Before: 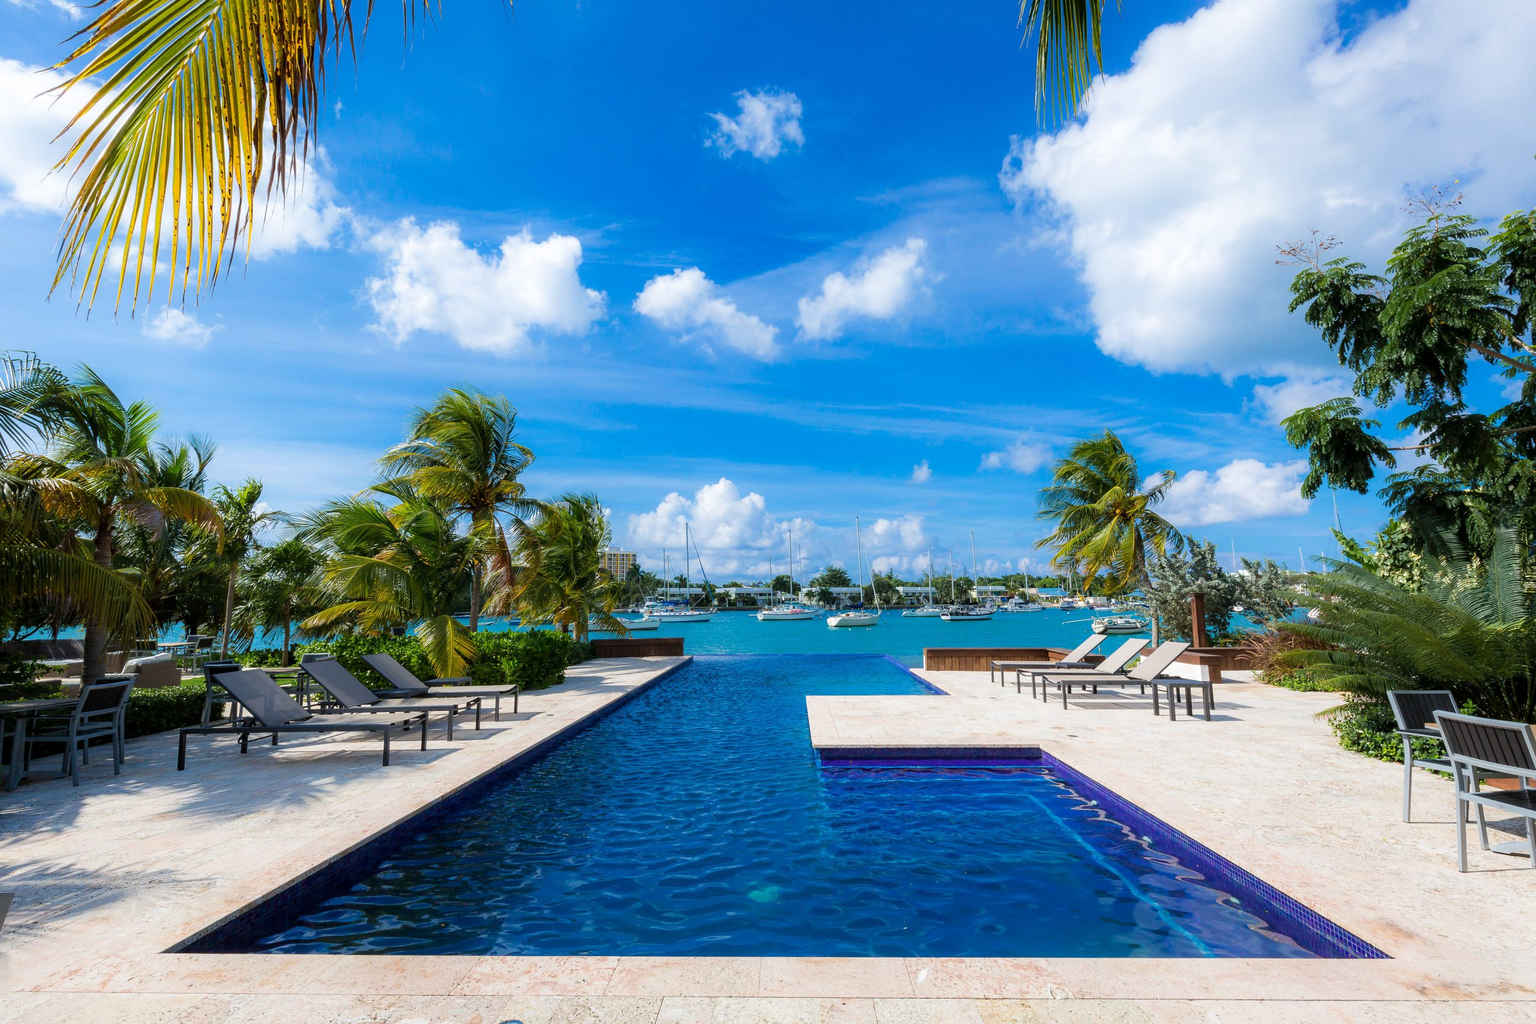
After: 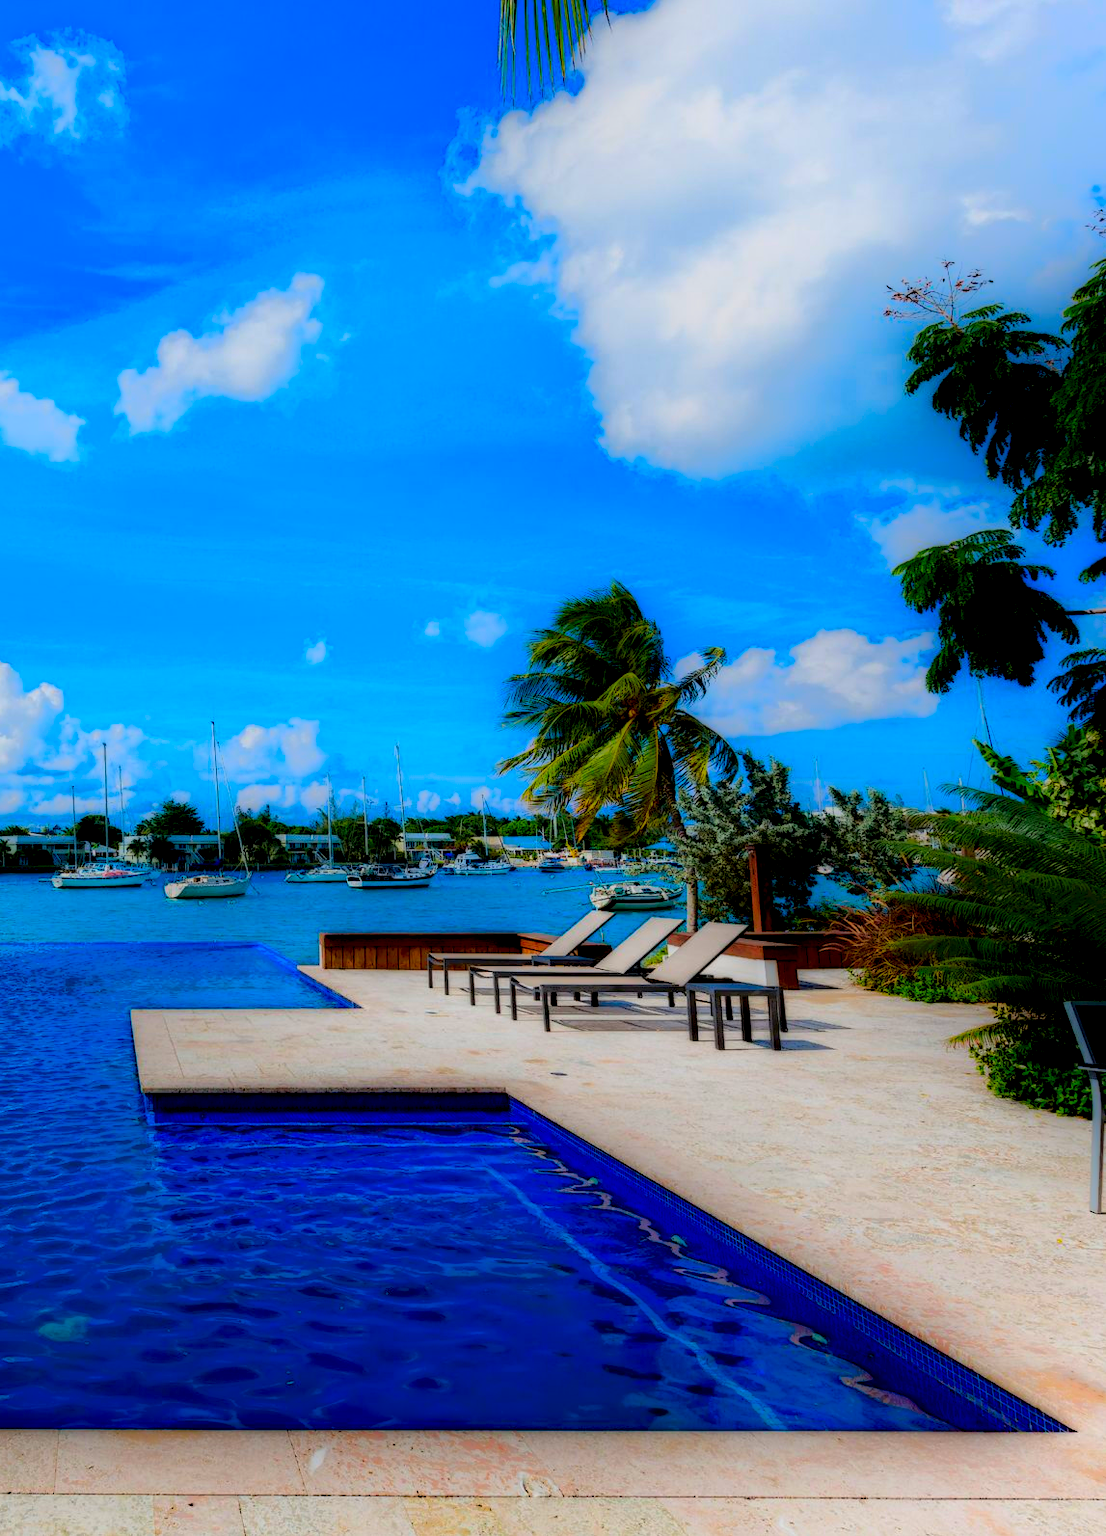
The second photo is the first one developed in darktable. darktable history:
contrast brightness saturation: contrast 0.201, brightness 0.191, saturation 0.817
local contrast: highlights 4%, shadows 206%, detail 164%, midtone range 0.007
crop: left 47.208%, top 6.633%, right 7.916%
